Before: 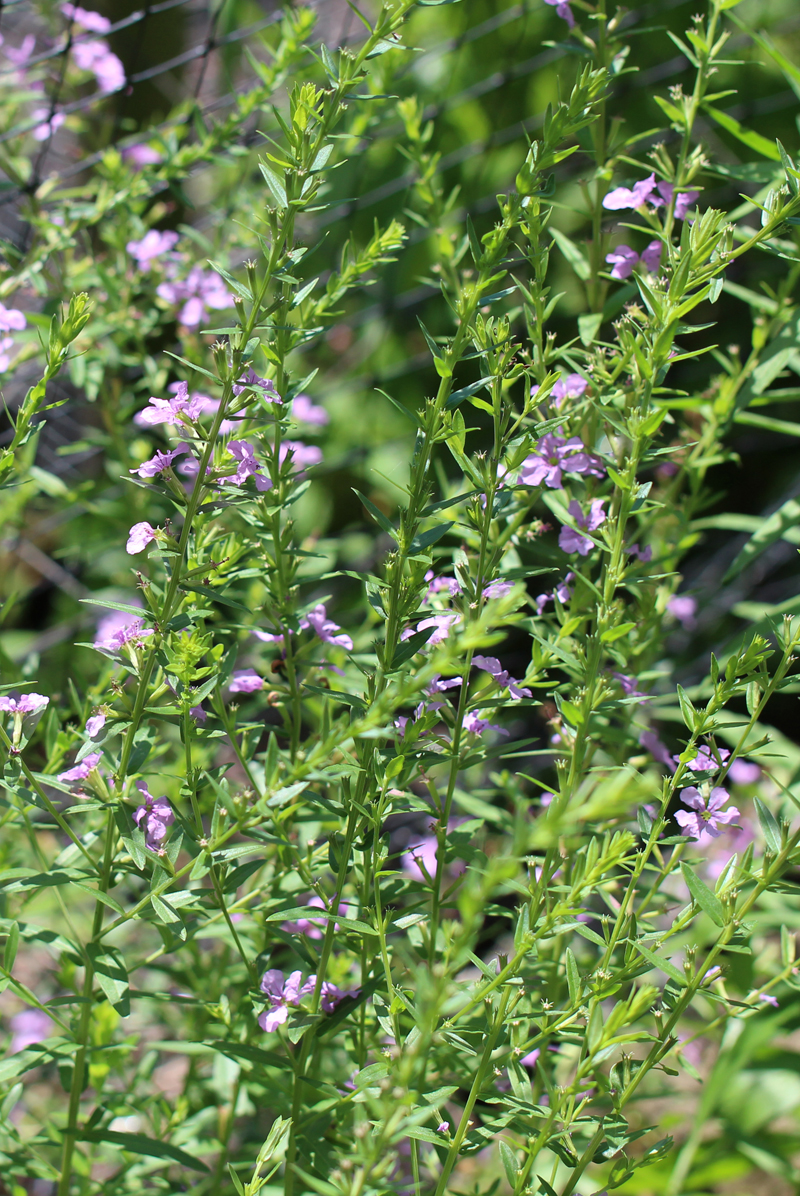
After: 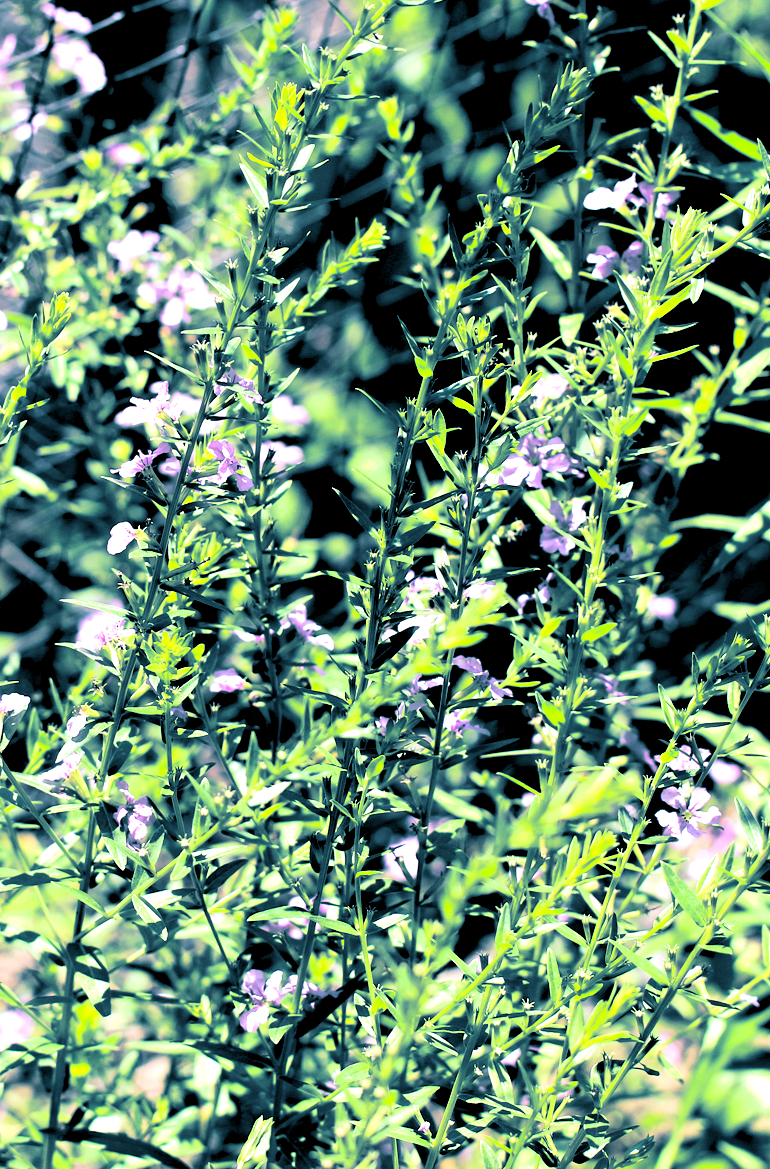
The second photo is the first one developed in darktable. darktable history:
exposure: black level correction 0.035, exposure 0.9 EV, compensate highlight preservation false
contrast brightness saturation: contrast 0.22
crop and rotate: left 2.536%, right 1.107%, bottom 2.246%
split-toning: shadows › hue 212.4°, balance -70
tone equalizer: on, module defaults
